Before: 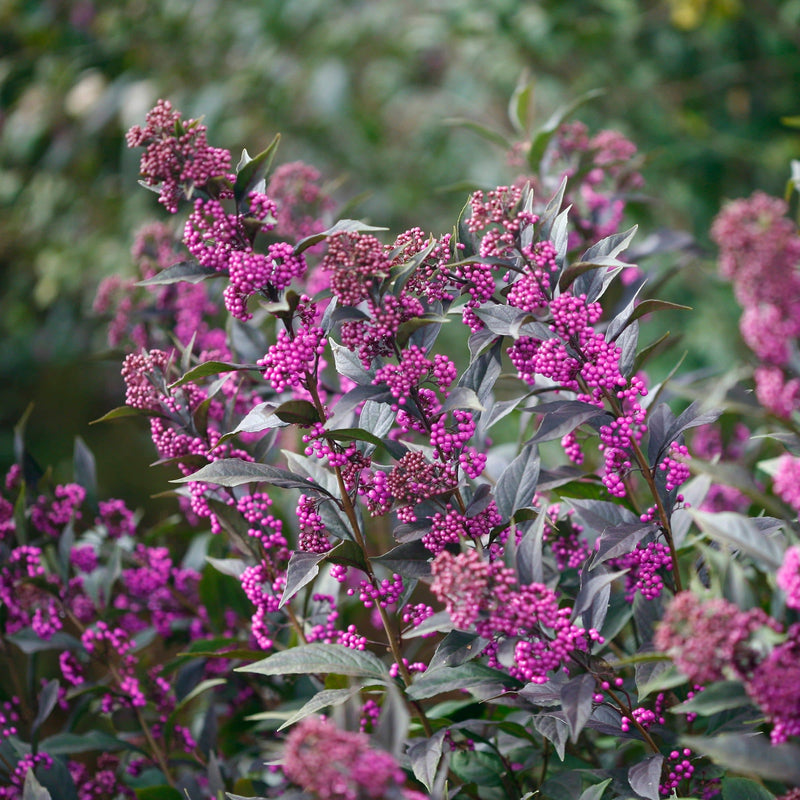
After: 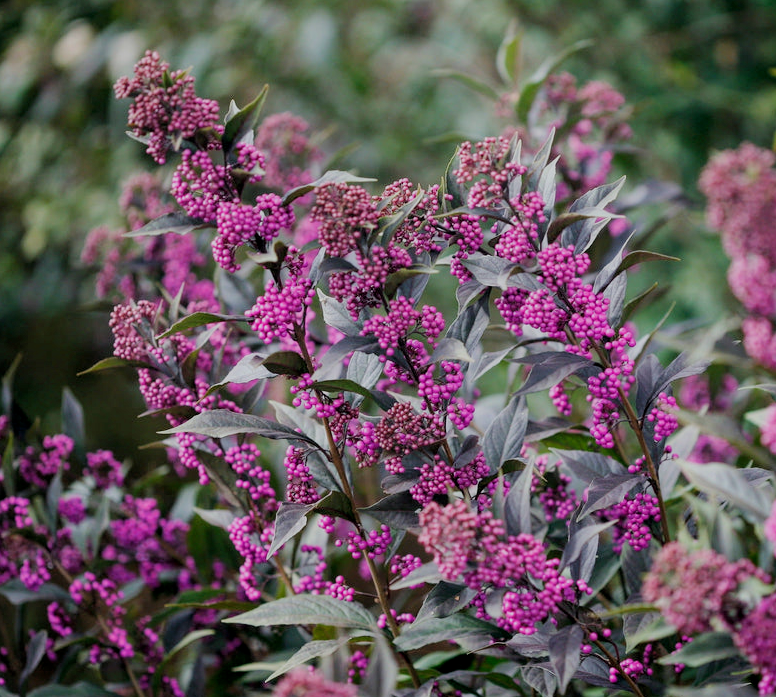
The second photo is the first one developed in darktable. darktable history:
local contrast: highlights 100%, shadows 100%, detail 120%, midtone range 0.2
white balance: emerald 1
crop: left 1.507%, top 6.147%, right 1.379%, bottom 6.637%
filmic rgb: black relative exposure -6.98 EV, white relative exposure 5.63 EV, hardness 2.86
